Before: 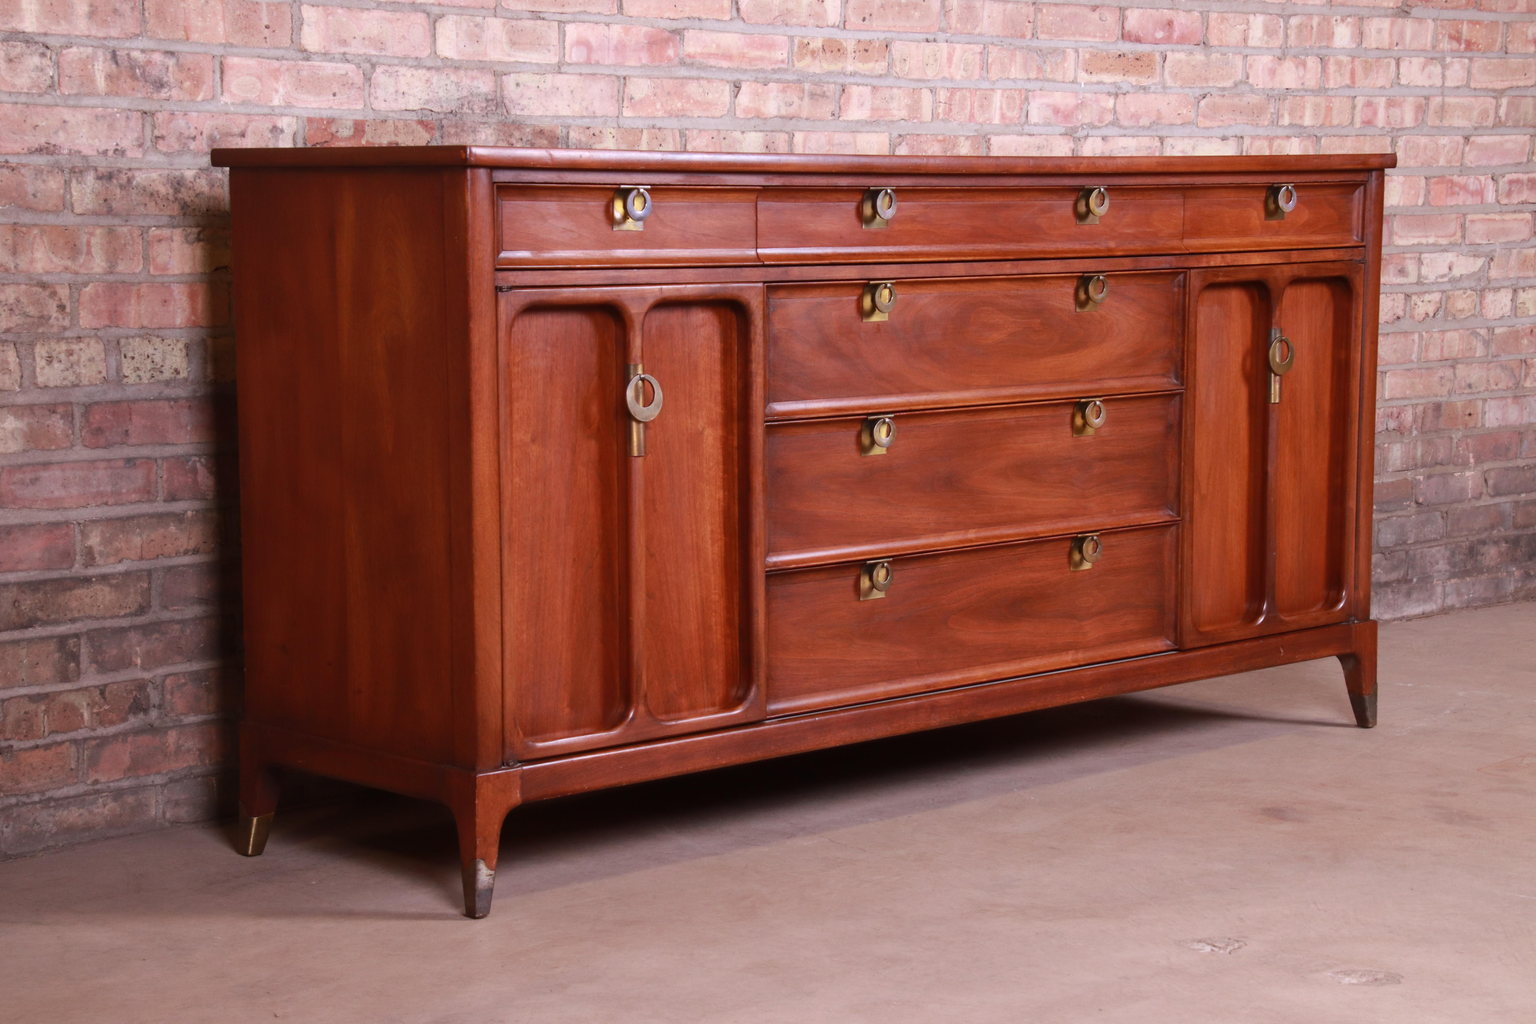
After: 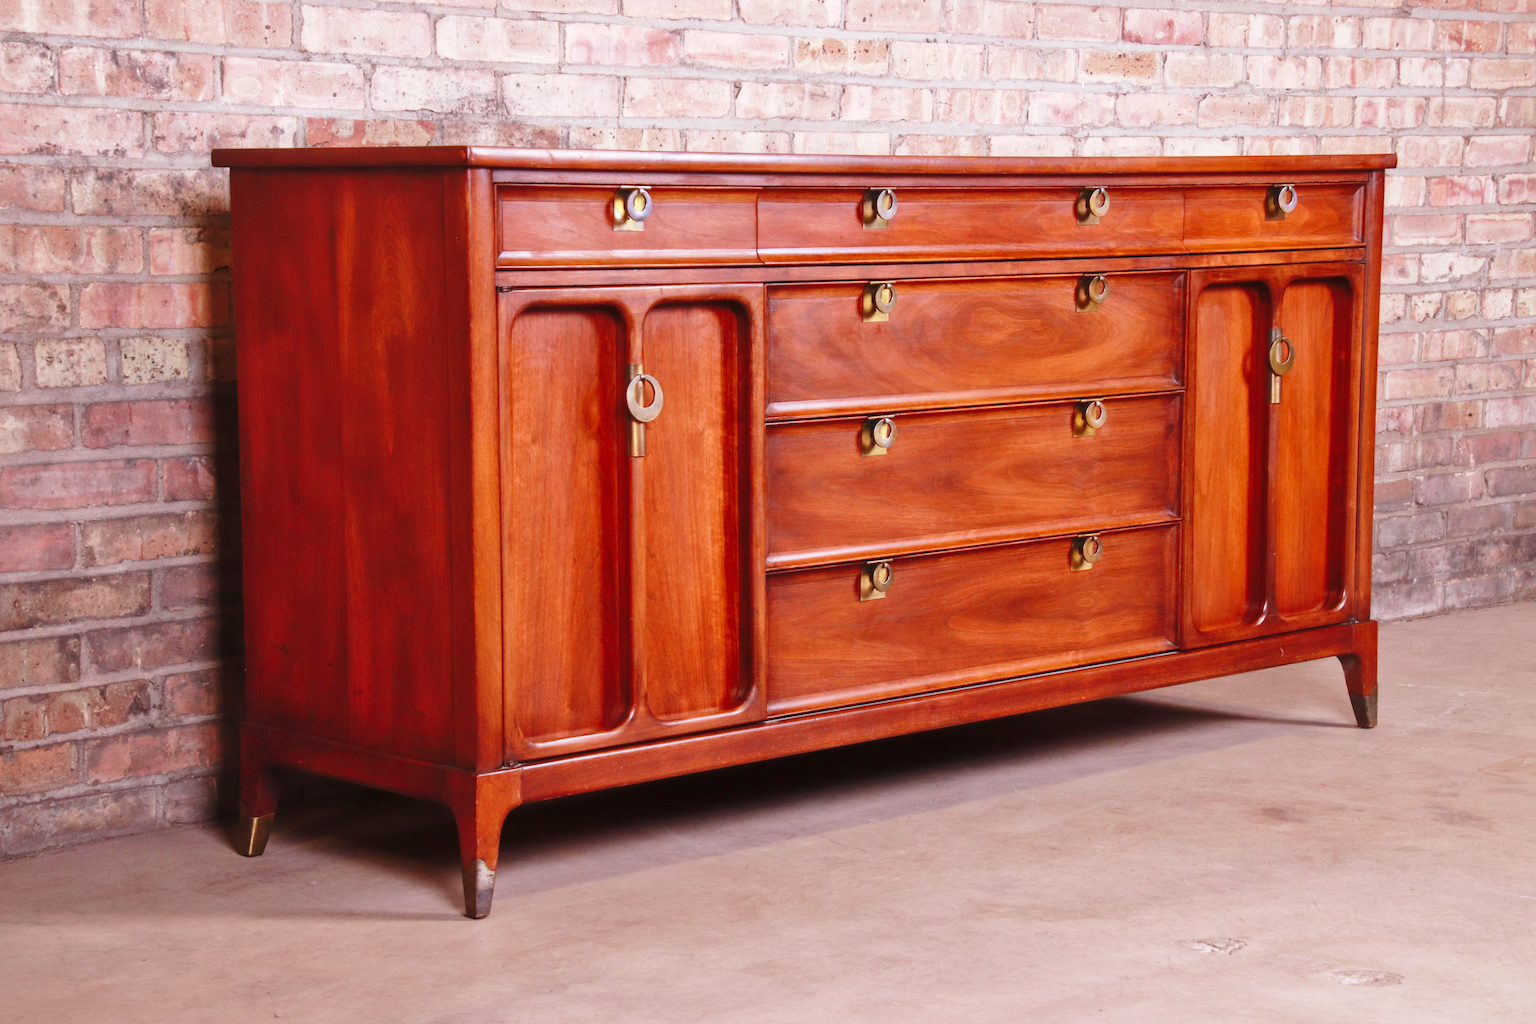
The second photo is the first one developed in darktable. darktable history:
base curve: curves: ch0 [(0, 0) (0.028, 0.03) (0.121, 0.232) (0.46, 0.748) (0.859, 0.968) (1, 1)], preserve colors none
shadows and highlights: on, module defaults
tone equalizer: mask exposure compensation -0.497 EV
